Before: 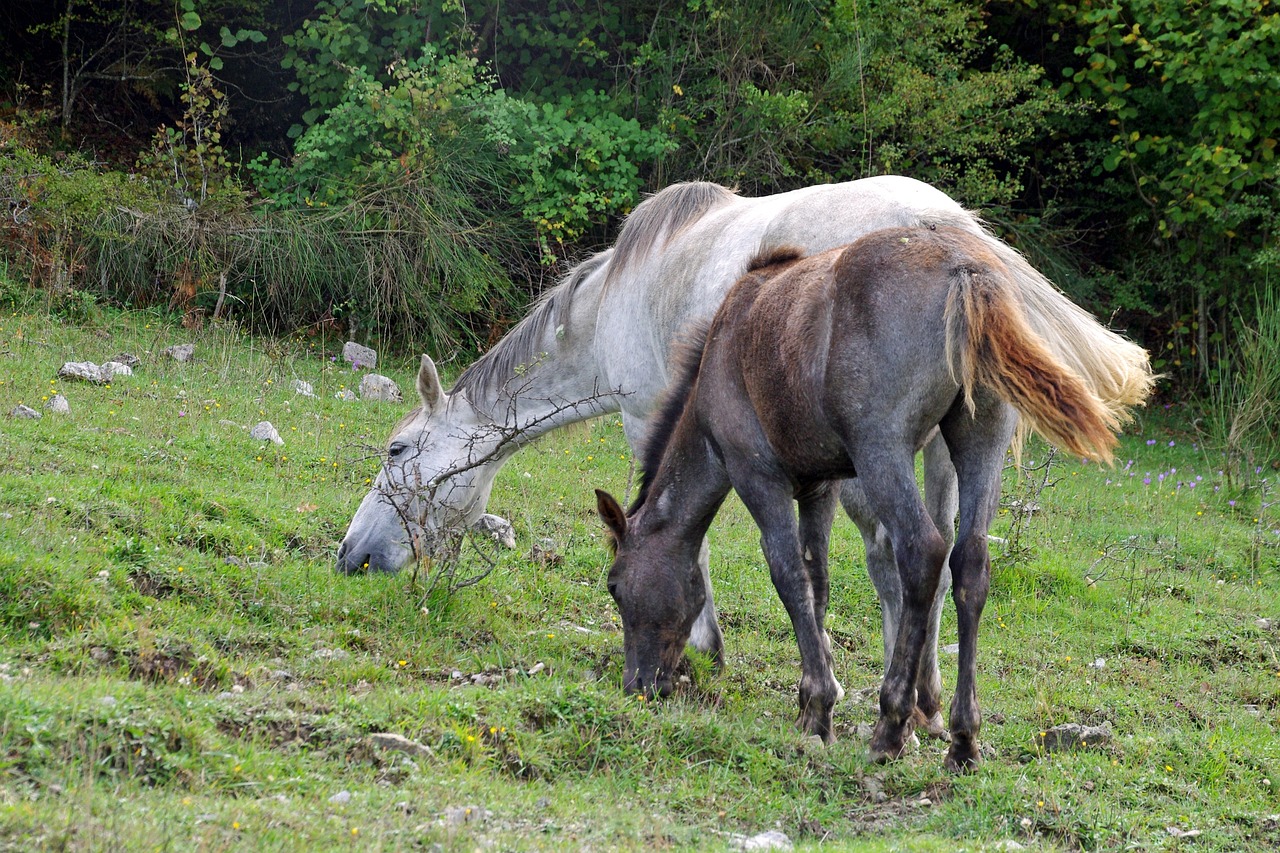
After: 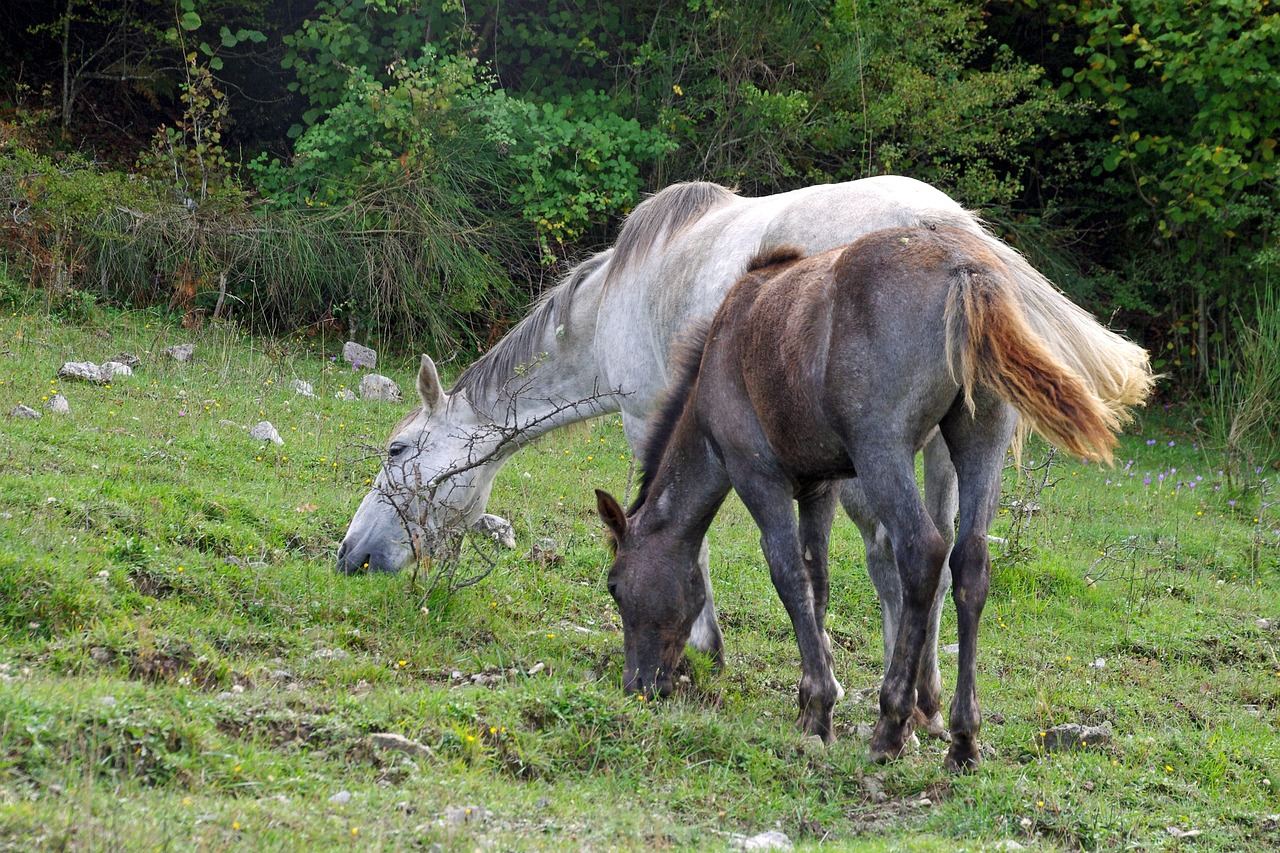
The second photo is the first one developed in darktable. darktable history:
tone curve: curves: ch0 [(0, 0) (0.003, 0.003) (0.011, 0.015) (0.025, 0.031) (0.044, 0.056) (0.069, 0.083) (0.1, 0.113) (0.136, 0.145) (0.177, 0.184) (0.224, 0.225) (0.277, 0.275) (0.335, 0.327) (0.399, 0.385) (0.468, 0.447) (0.543, 0.528) (0.623, 0.611) (0.709, 0.703) (0.801, 0.802) (0.898, 0.902) (1, 1)], color space Lab, independent channels, preserve colors none
